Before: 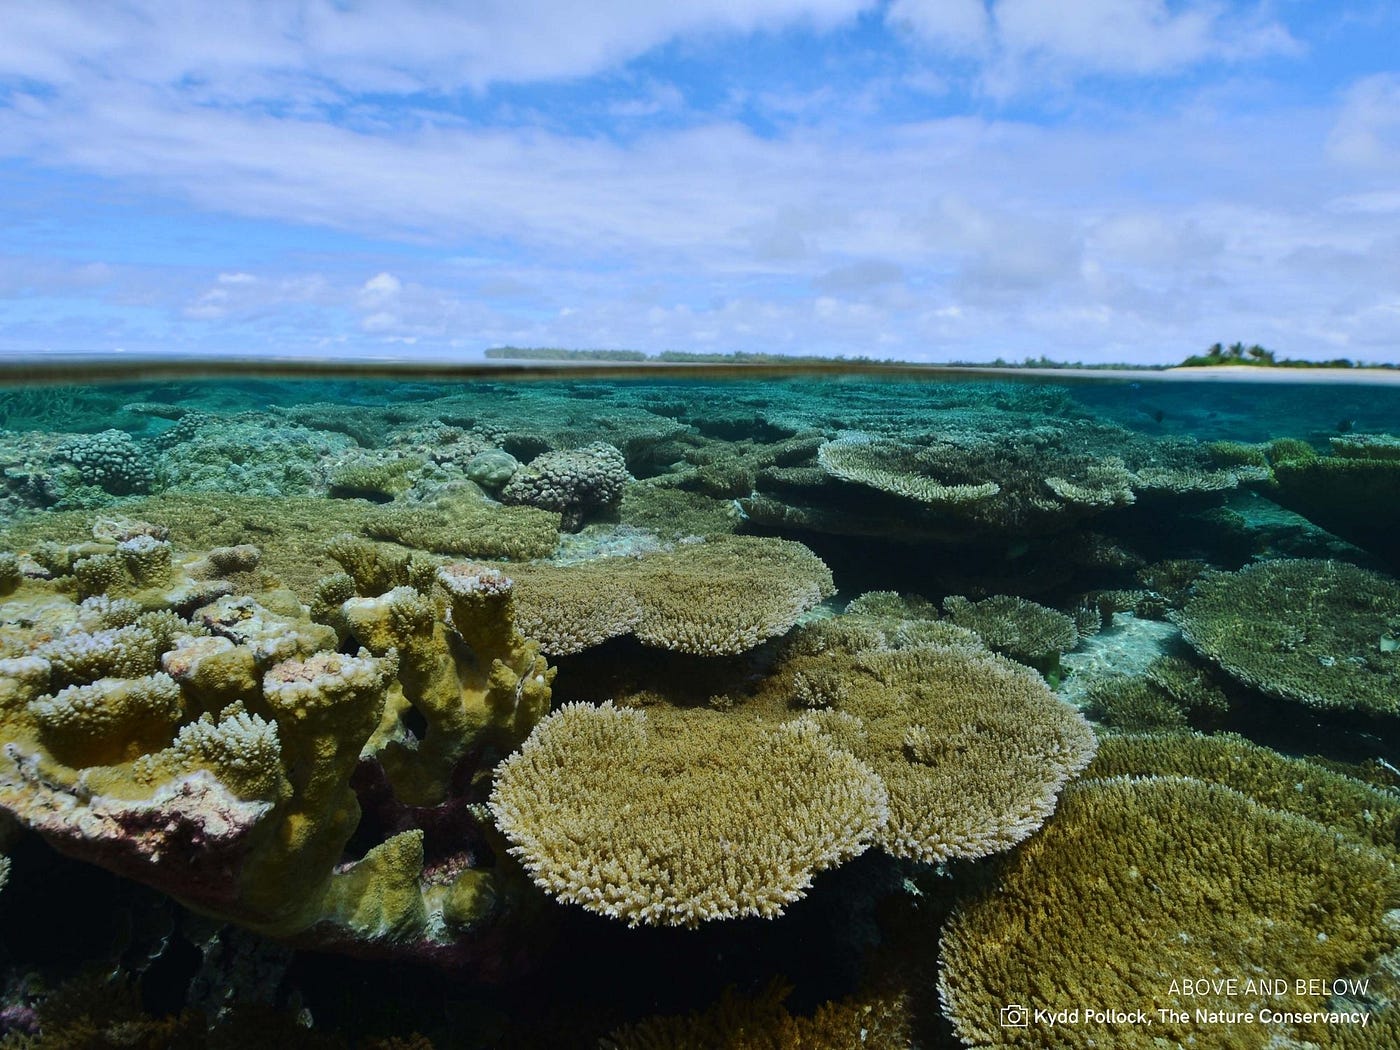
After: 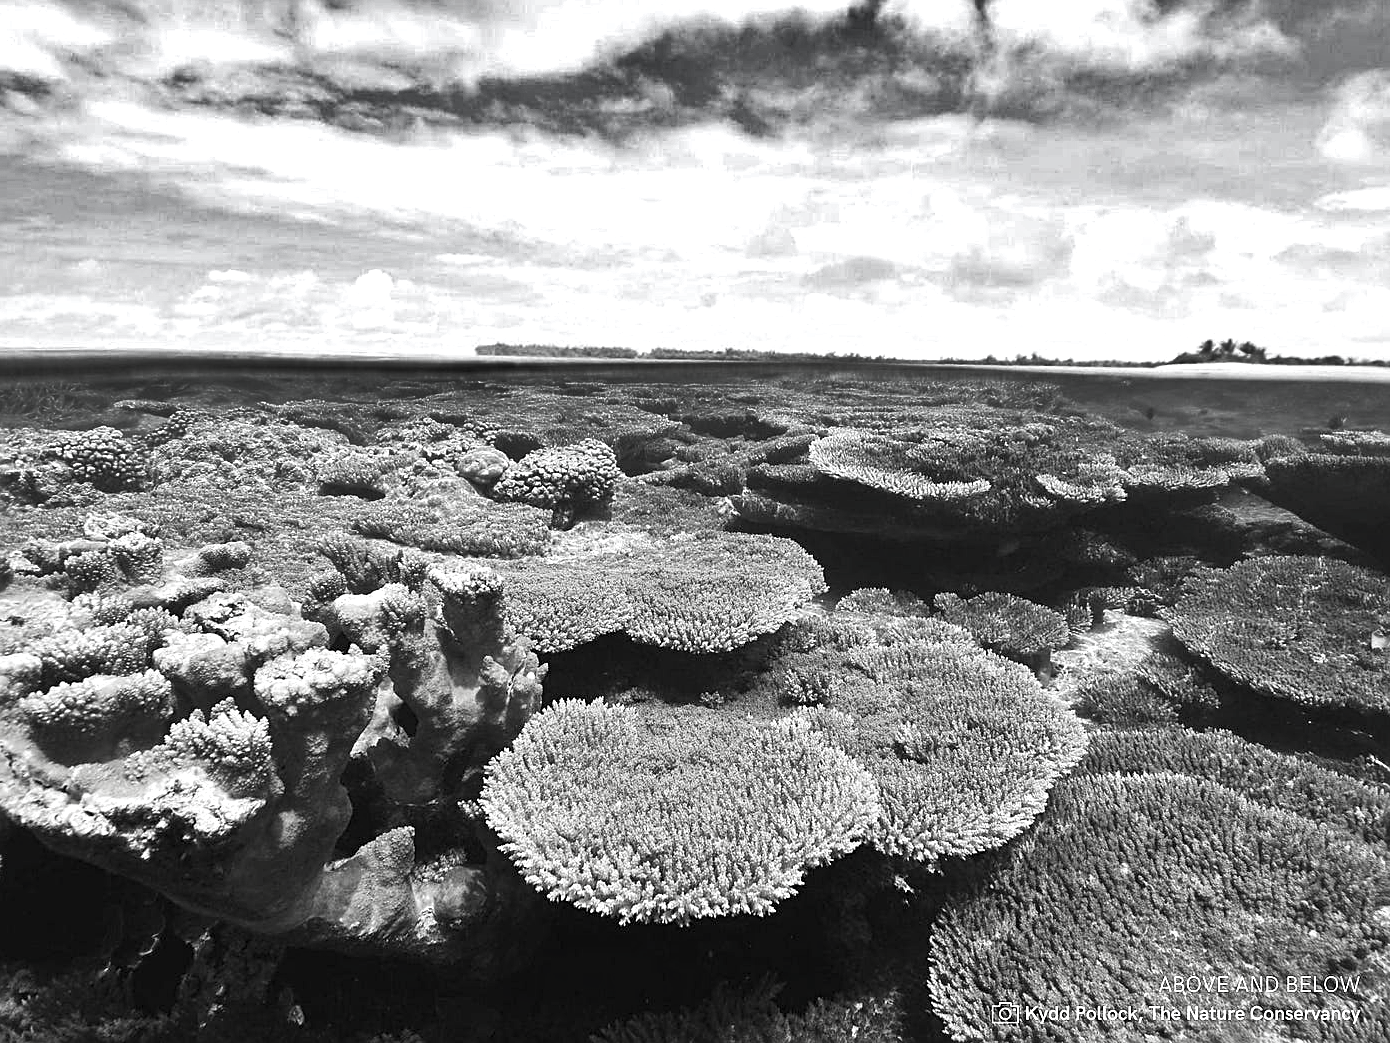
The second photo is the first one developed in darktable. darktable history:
exposure: black level correction 0, exposure 0.95 EV, compensate highlight preservation false
shadows and highlights: shadows 24.34, highlights -76.6, soften with gaussian
crop and rotate: left 0.69%, top 0.321%, bottom 0.329%
contrast brightness saturation: saturation -0.99
sharpen: on, module defaults
velvia: on, module defaults
tone equalizer: on, module defaults
